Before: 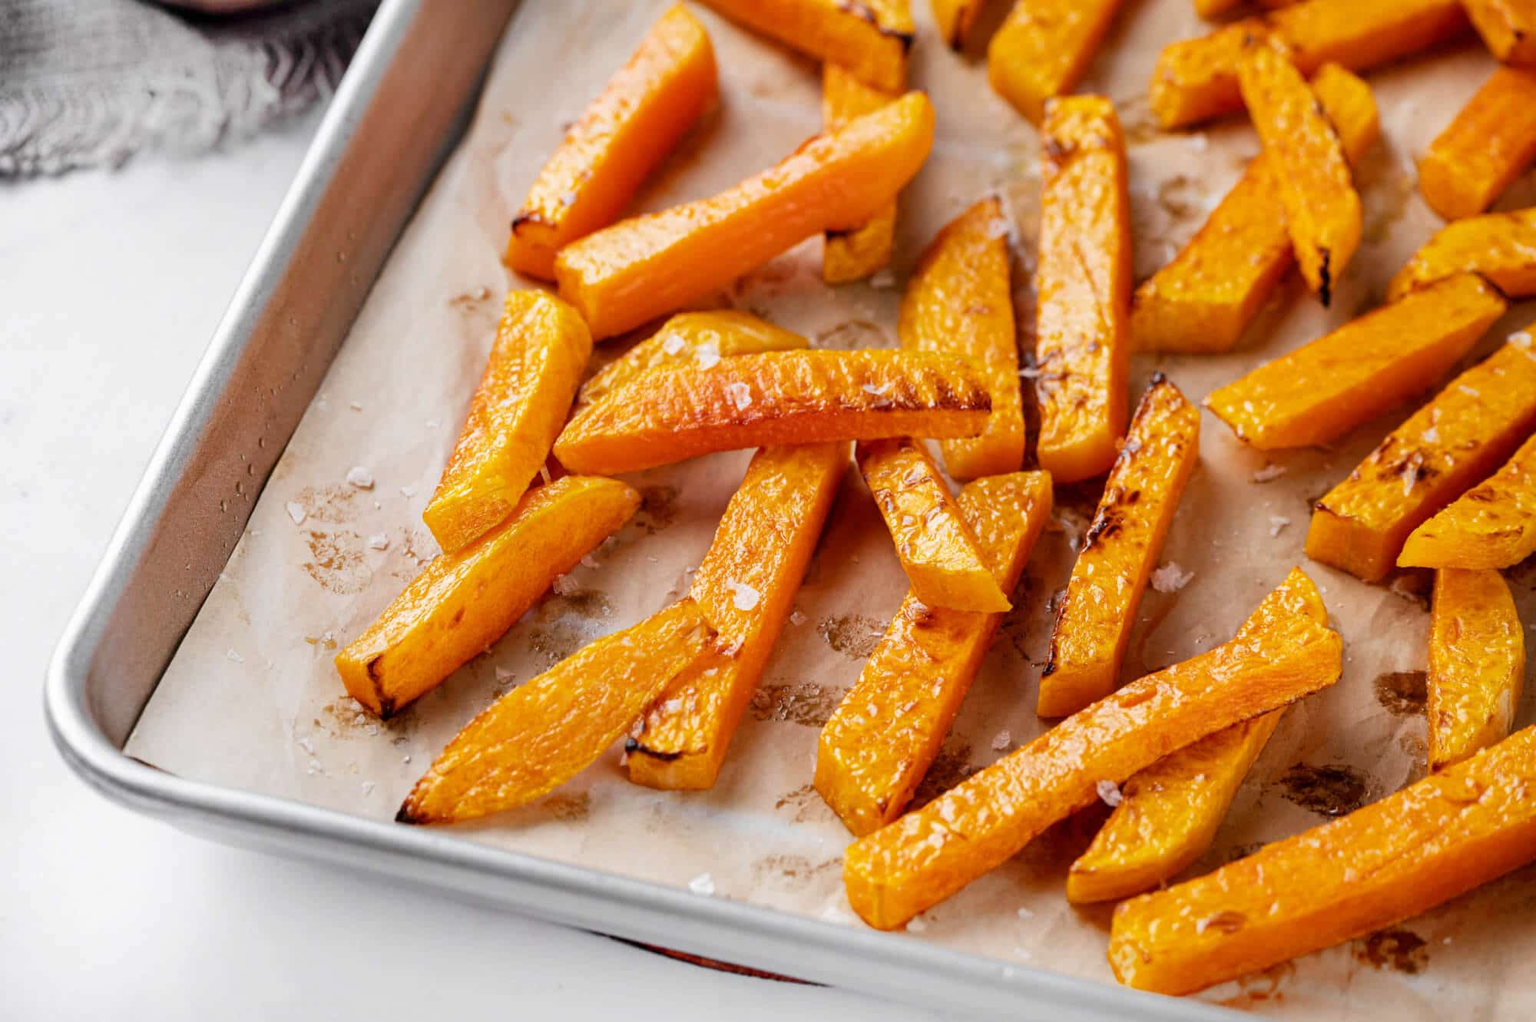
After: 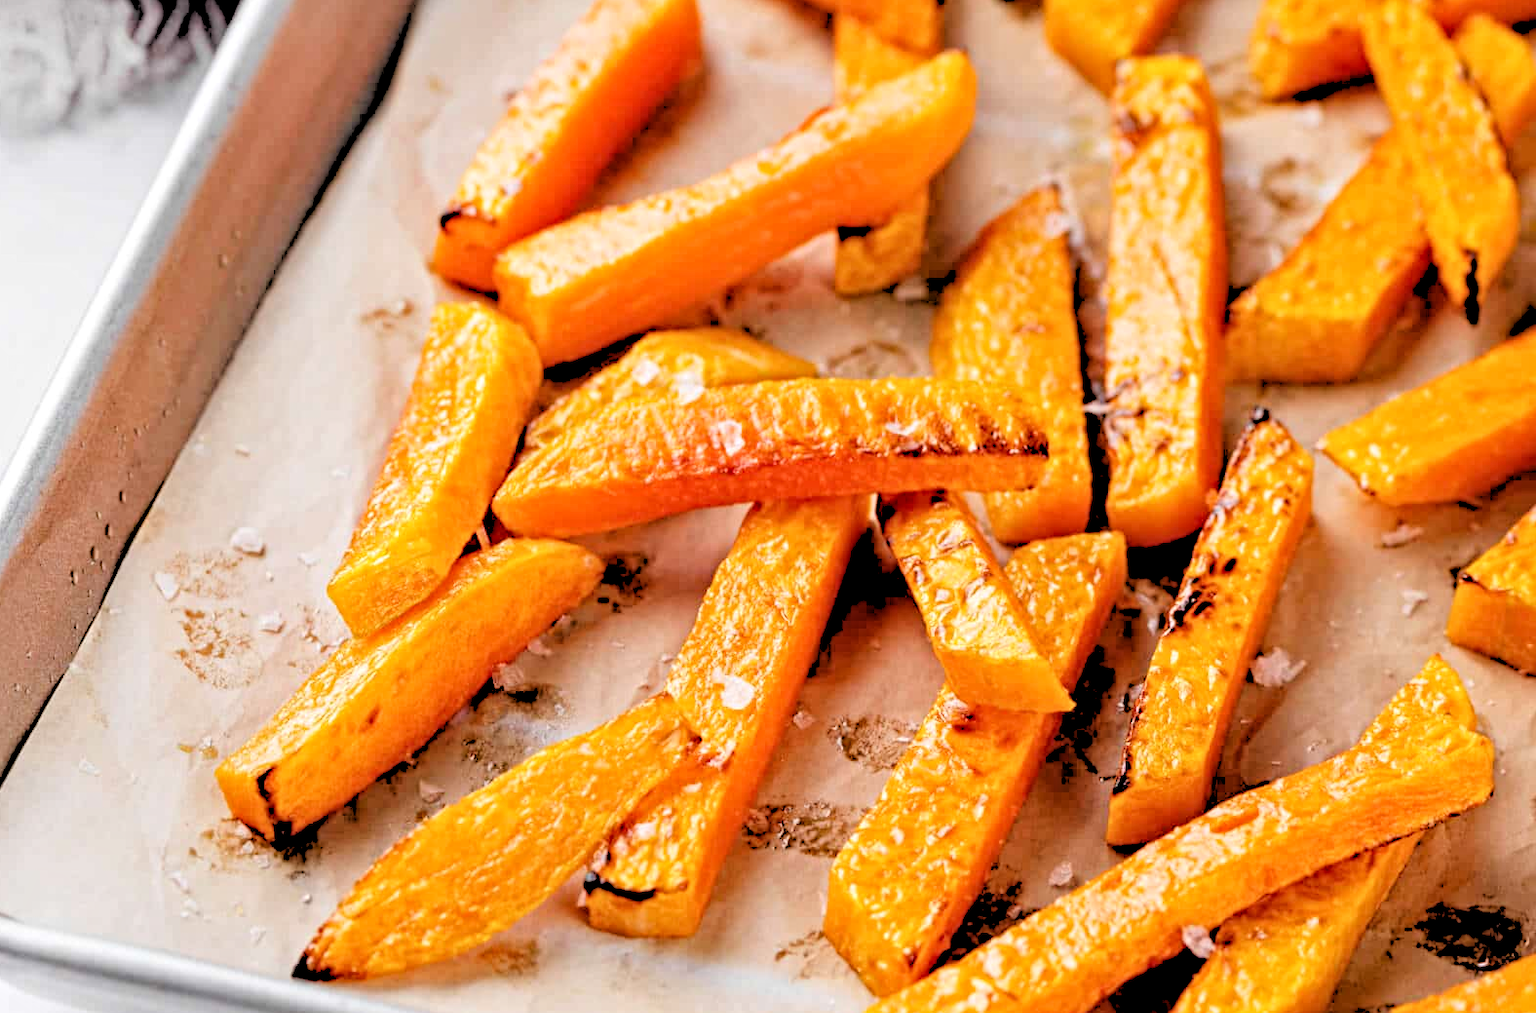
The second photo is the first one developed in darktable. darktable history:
contrast equalizer: y [[0.5, 0.501, 0.525, 0.597, 0.58, 0.514], [0.5 ×6], [0.5 ×6], [0 ×6], [0 ×6]]
rgb levels: levels [[0.027, 0.429, 0.996], [0, 0.5, 1], [0, 0.5, 1]]
crop and rotate: left 10.77%, top 5.1%, right 10.41%, bottom 16.76%
